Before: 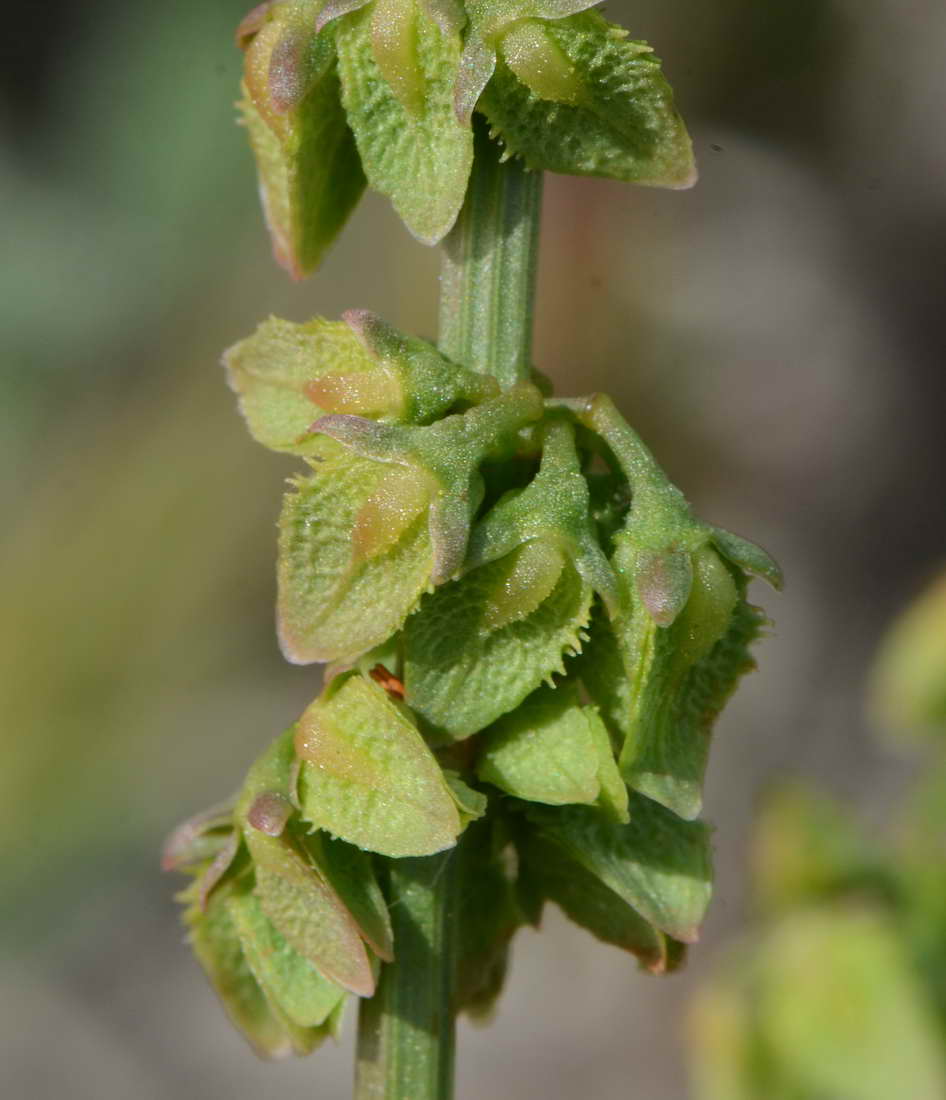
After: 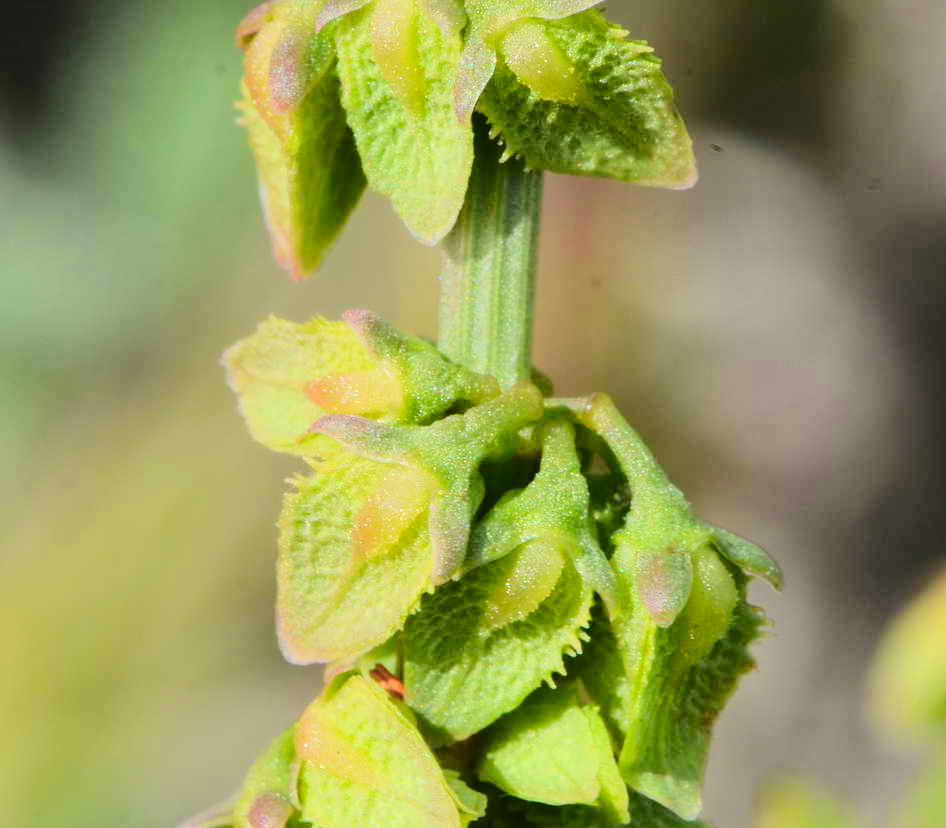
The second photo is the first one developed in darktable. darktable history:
crop: bottom 24.637%
tone equalizer: -7 EV 0.142 EV, -6 EV 0.564 EV, -5 EV 1.17 EV, -4 EV 1.3 EV, -3 EV 1.12 EV, -2 EV 0.6 EV, -1 EV 0.146 EV, edges refinement/feathering 500, mask exposure compensation -1.57 EV, preserve details no
color calibration: output R [0.994, 0.059, -0.119, 0], output G [-0.036, 1.09, -0.119, 0], output B [0.078, -0.108, 0.961, 0], illuminant same as pipeline (D50), adaptation none (bypass), x 0.332, y 0.334, temperature 5016.26 K
